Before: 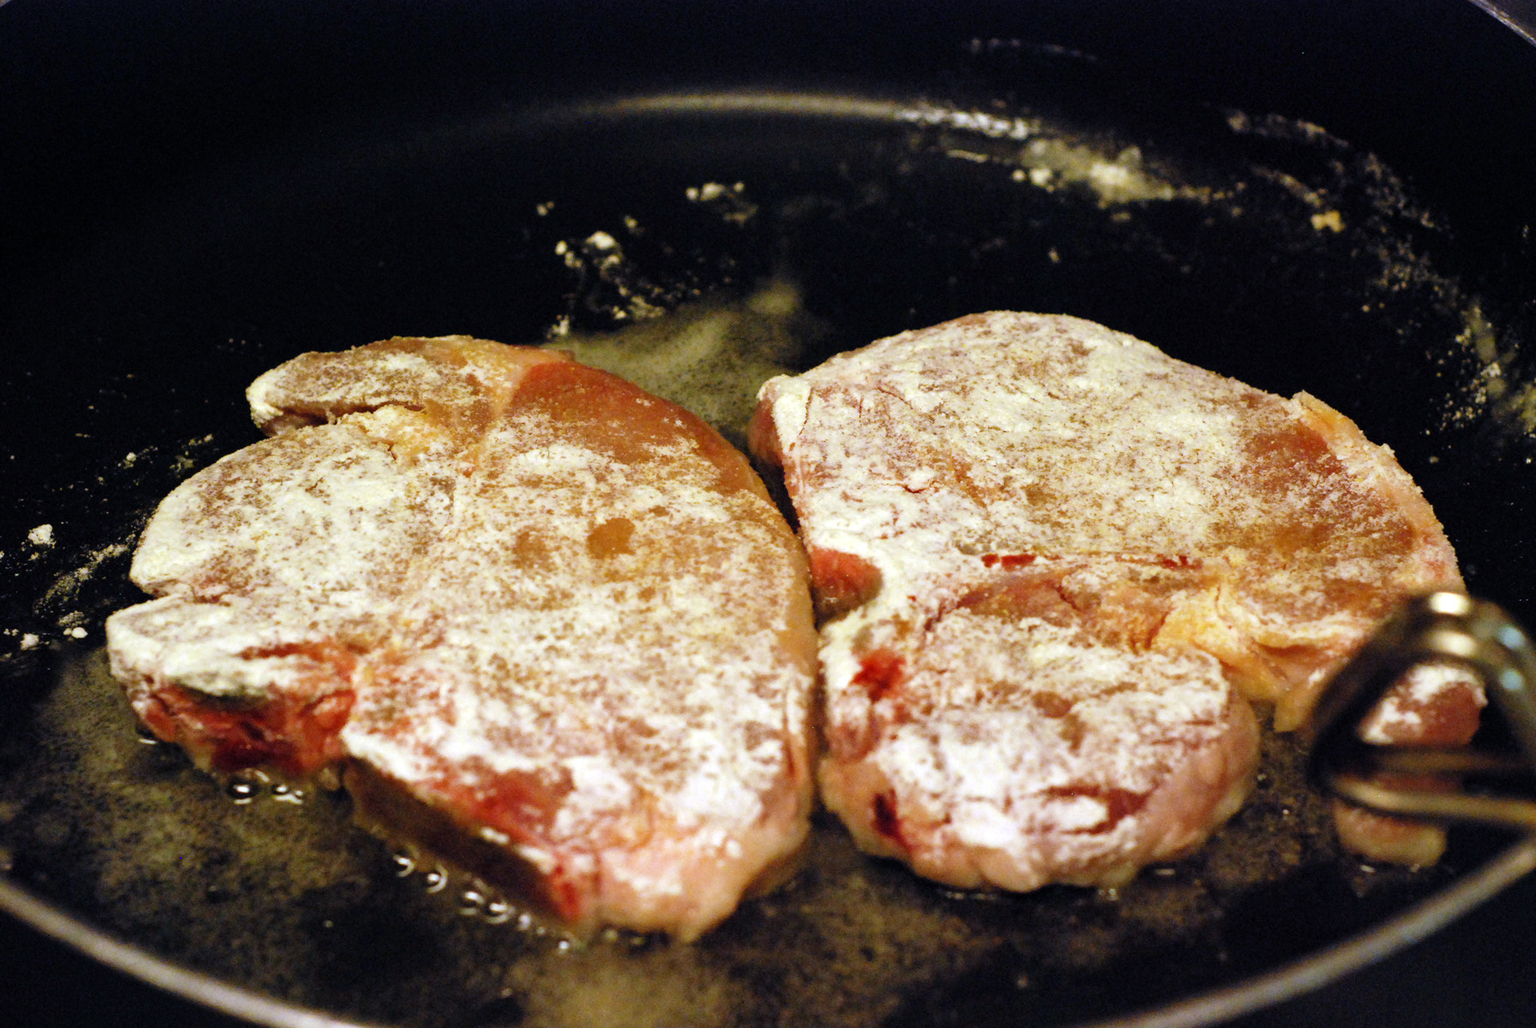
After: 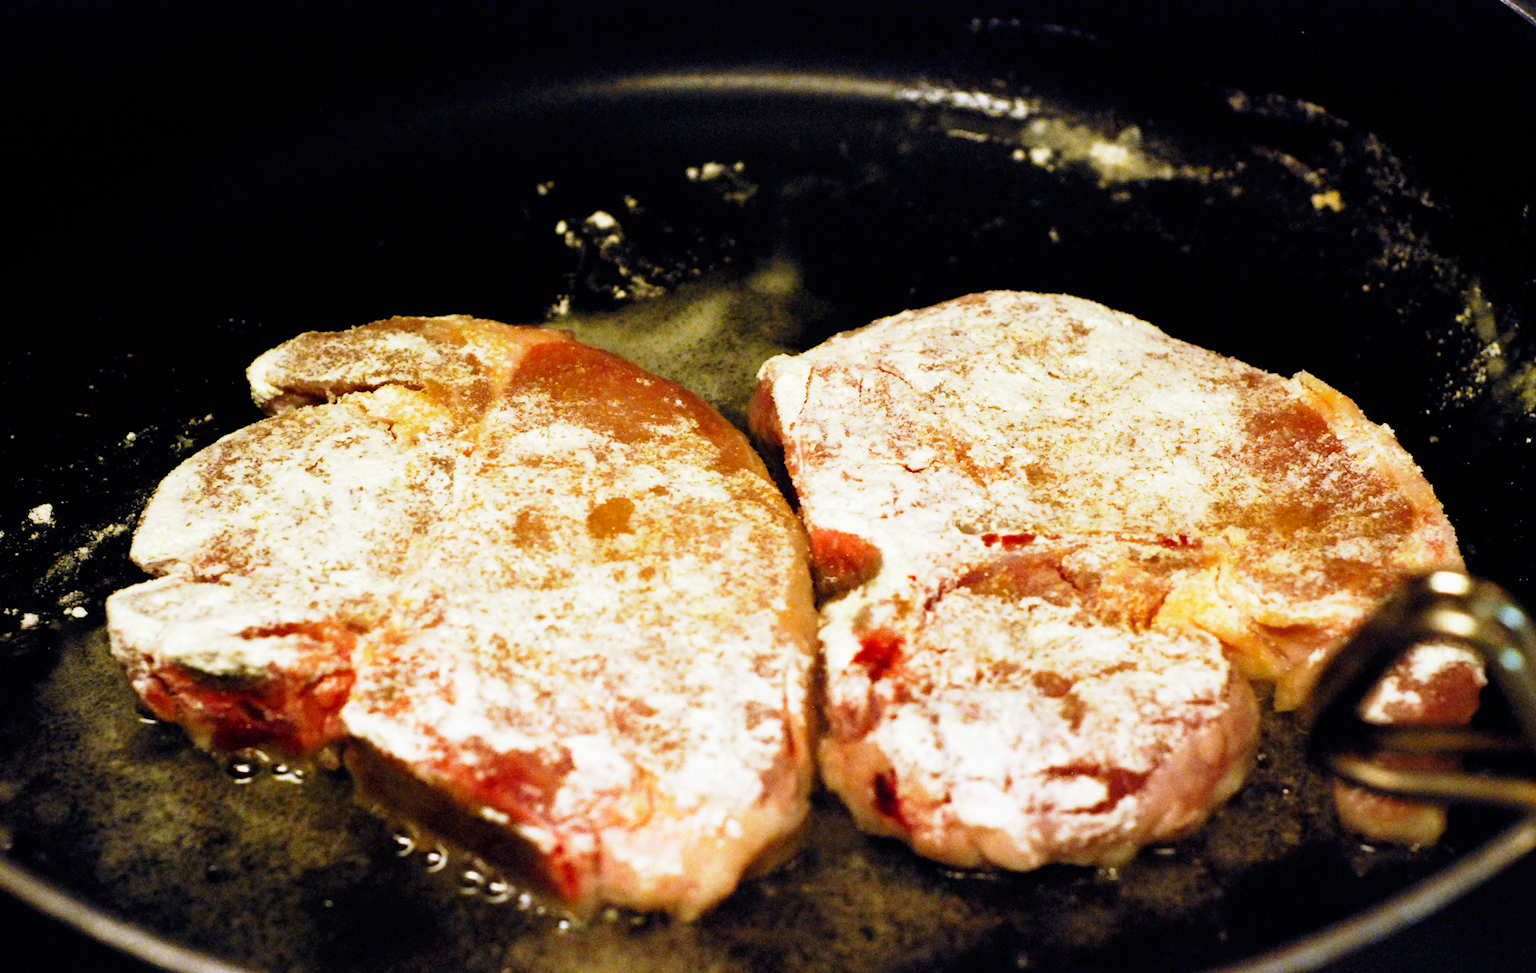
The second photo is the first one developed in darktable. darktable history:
tone equalizer: on, module defaults
crop and rotate: top 2.026%, bottom 3.237%
base curve: curves: ch0 [(0, 0) (0.005, 0.002) (0.193, 0.295) (0.399, 0.664) (0.75, 0.928) (1, 1)], preserve colors none
exposure: exposure -0.264 EV, compensate highlight preservation false
